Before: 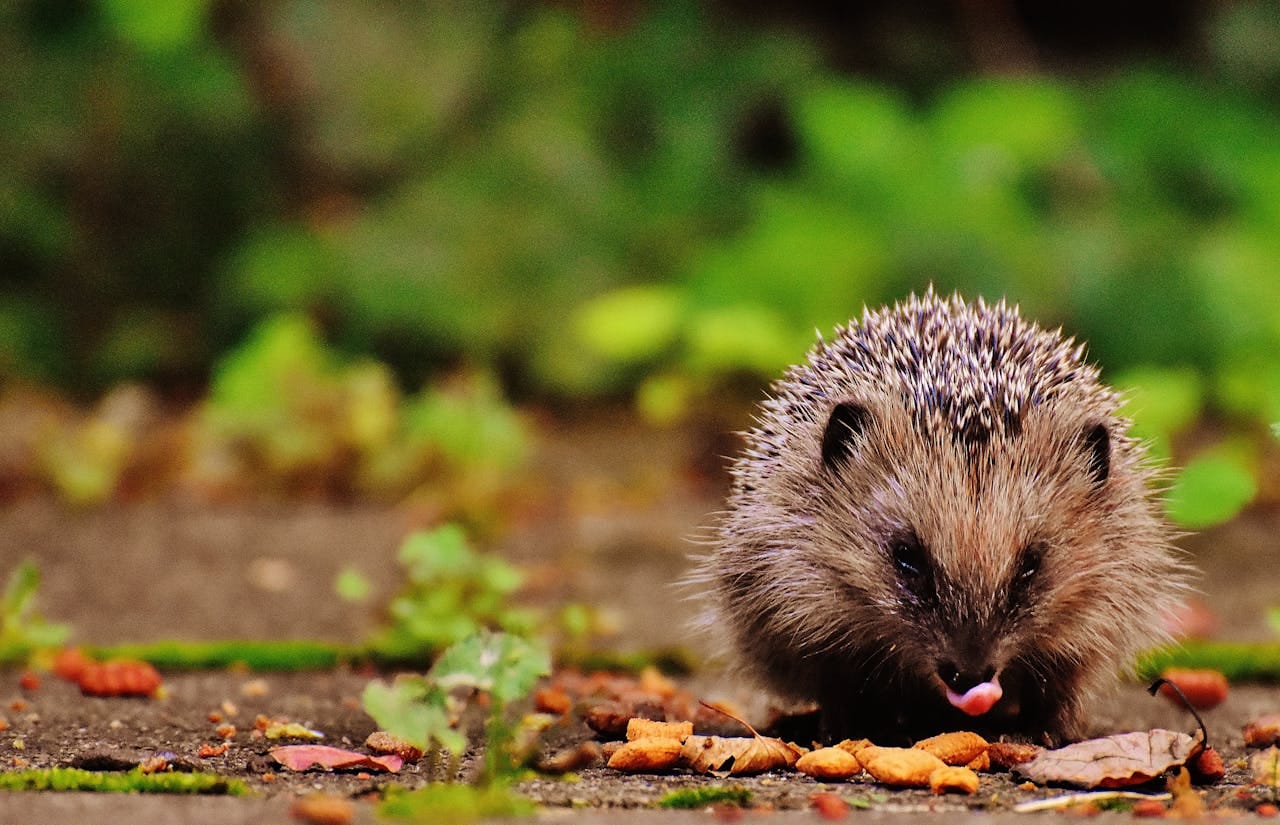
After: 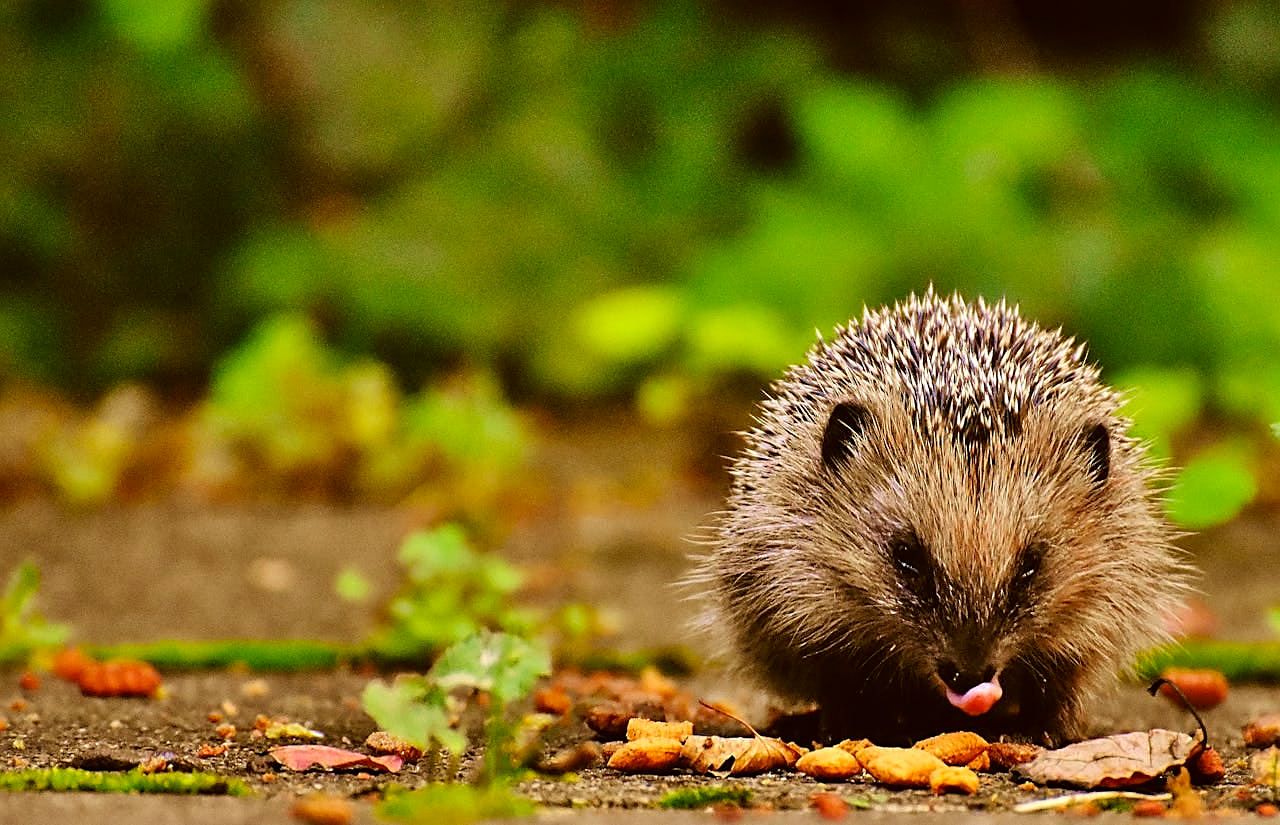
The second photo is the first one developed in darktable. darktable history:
sharpen: on, module defaults
color correction: highlights a* -1.43, highlights b* 10.12, shadows a* 0.395, shadows b* 19.35
exposure: exposure 0.236 EV, compensate highlight preservation false
